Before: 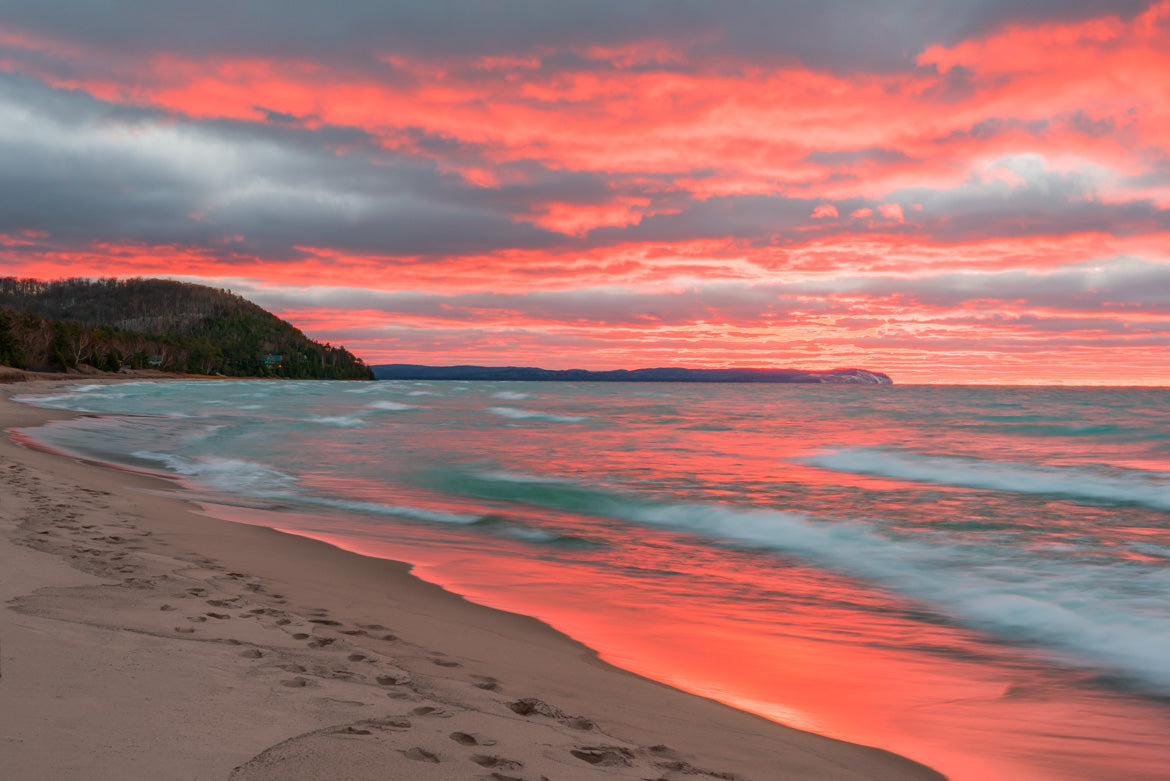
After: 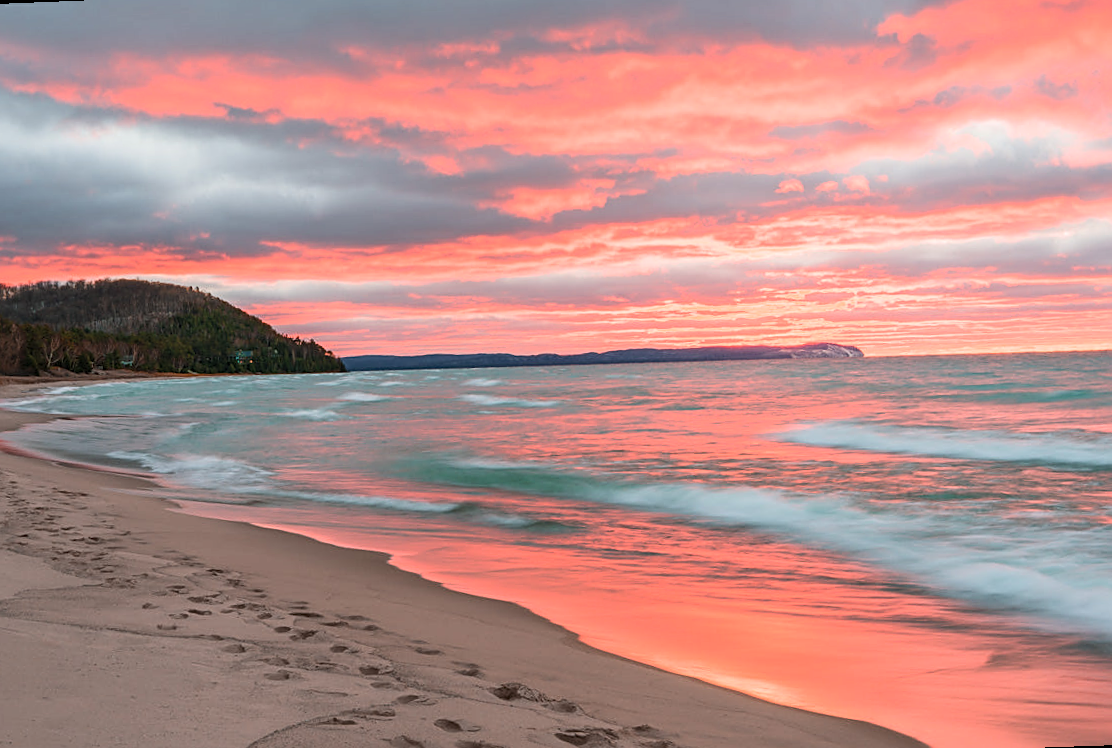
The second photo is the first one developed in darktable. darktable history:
contrast brightness saturation: contrast 0.2, brightness 0.16, saturation 0.22
sharpen: on, module defaults
color correction: saturation 0.8
rotate and perspective: rotation -2.12°, lens shift (vertical) 0.009, lens shift (horizontal) -0.008, automatic cropping original format, crop left 0.036, crop right 0.964, crop top 0.05, crop bottom 0.959
